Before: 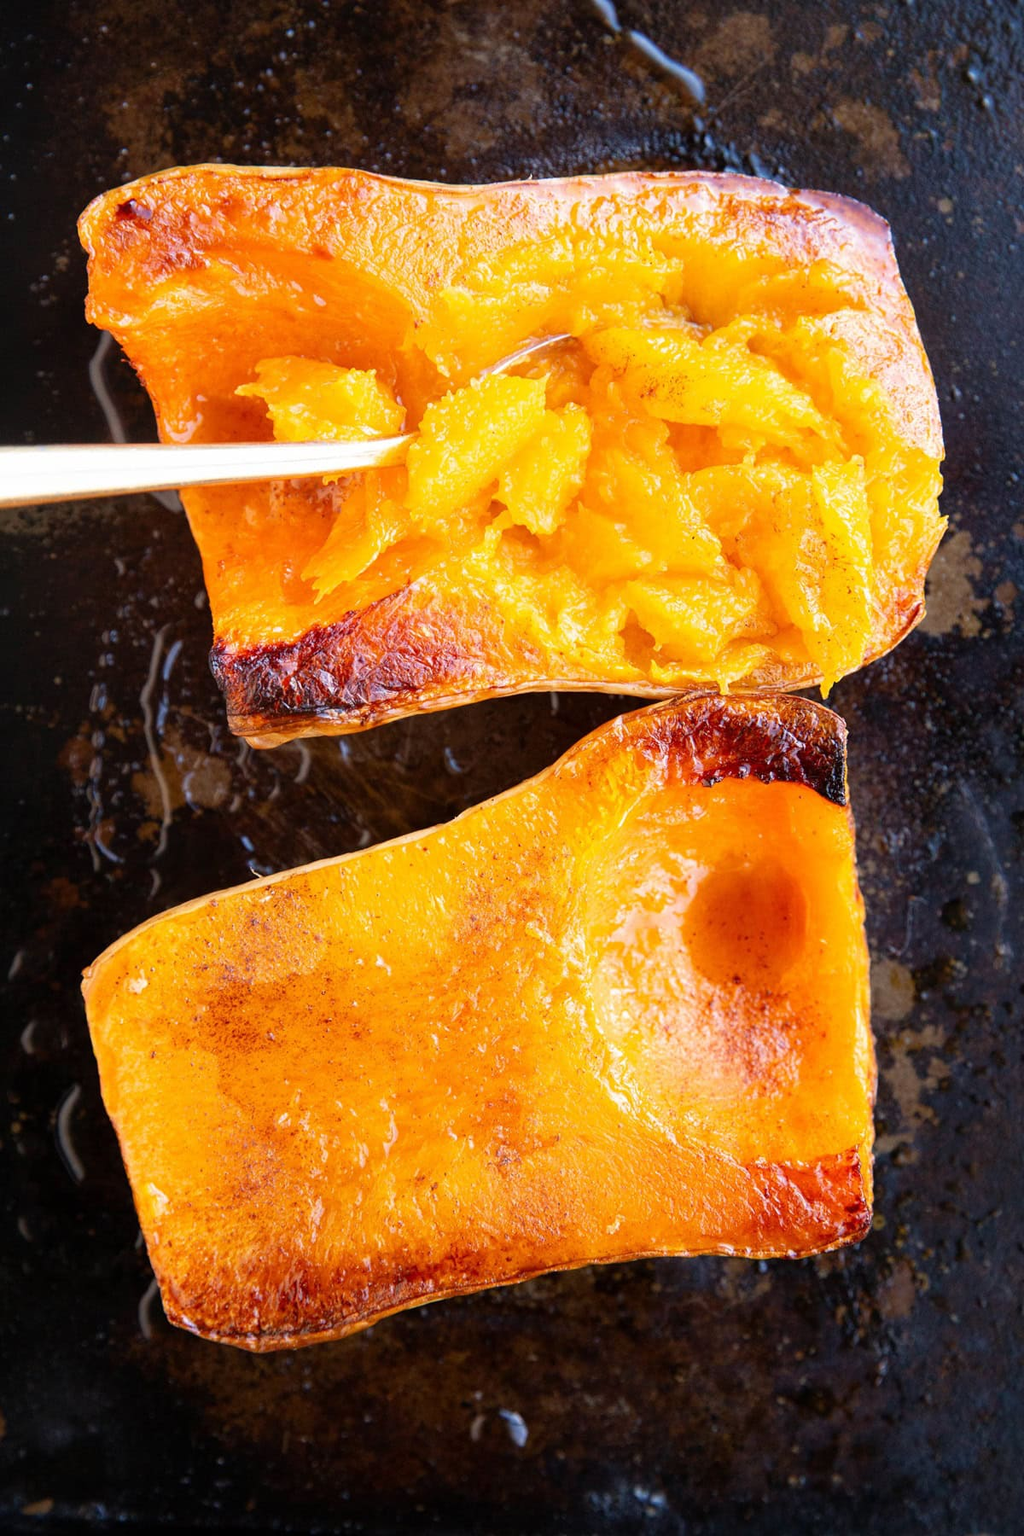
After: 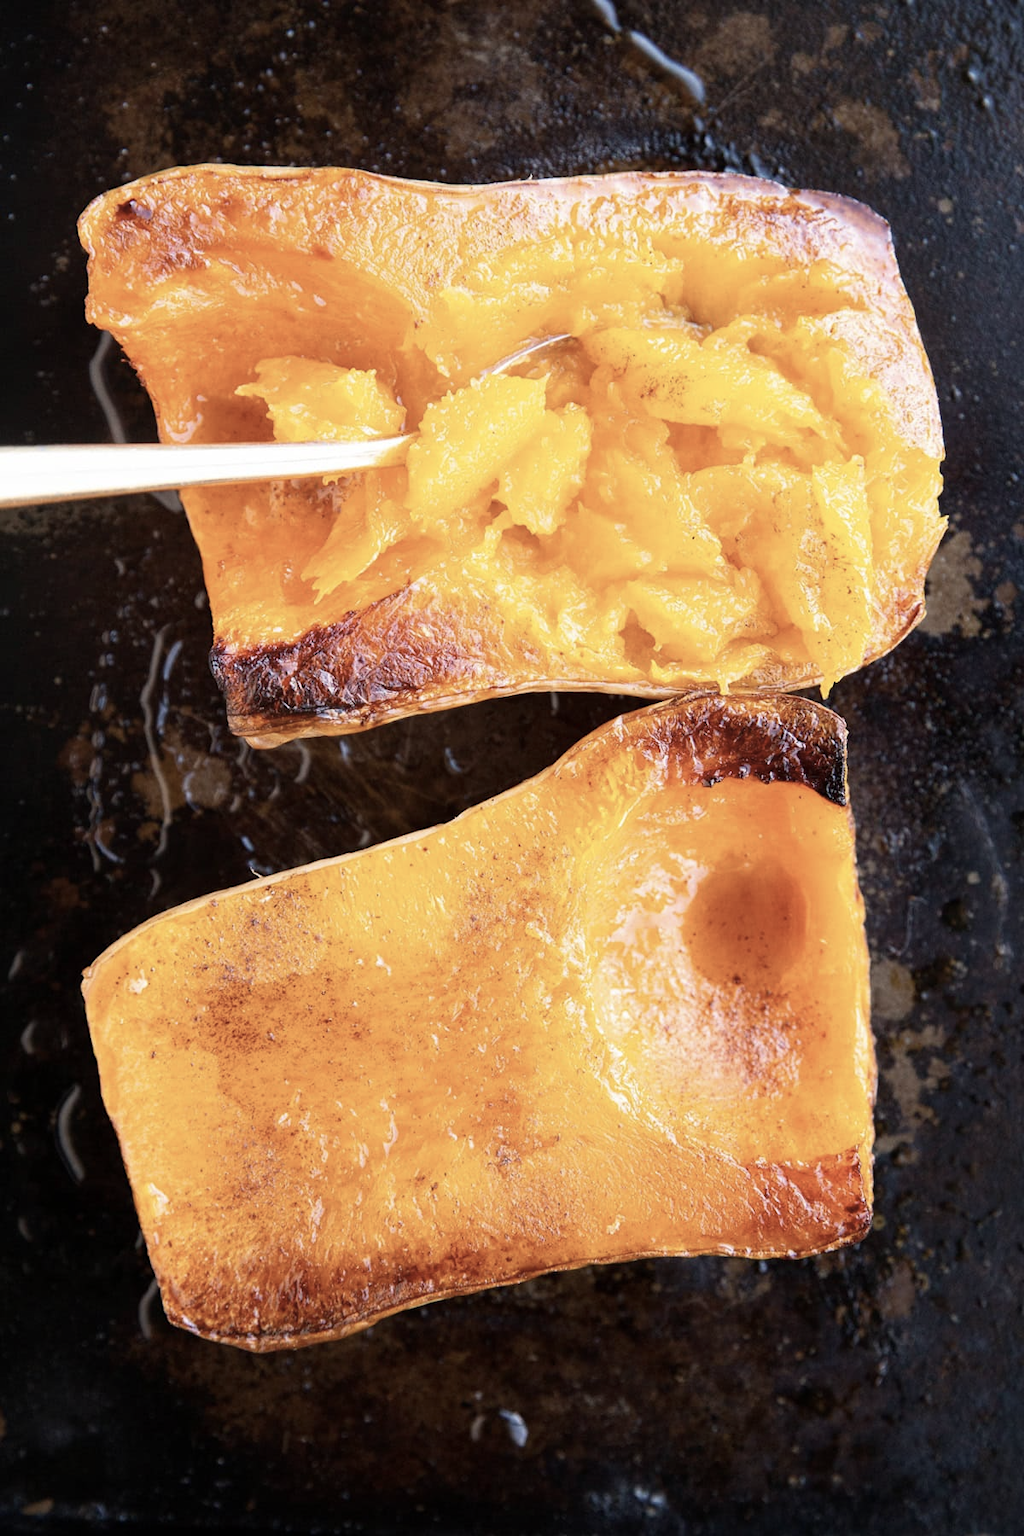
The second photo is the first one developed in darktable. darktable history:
contrast brightness saturation: contrast 0.104, saturation -0.357
